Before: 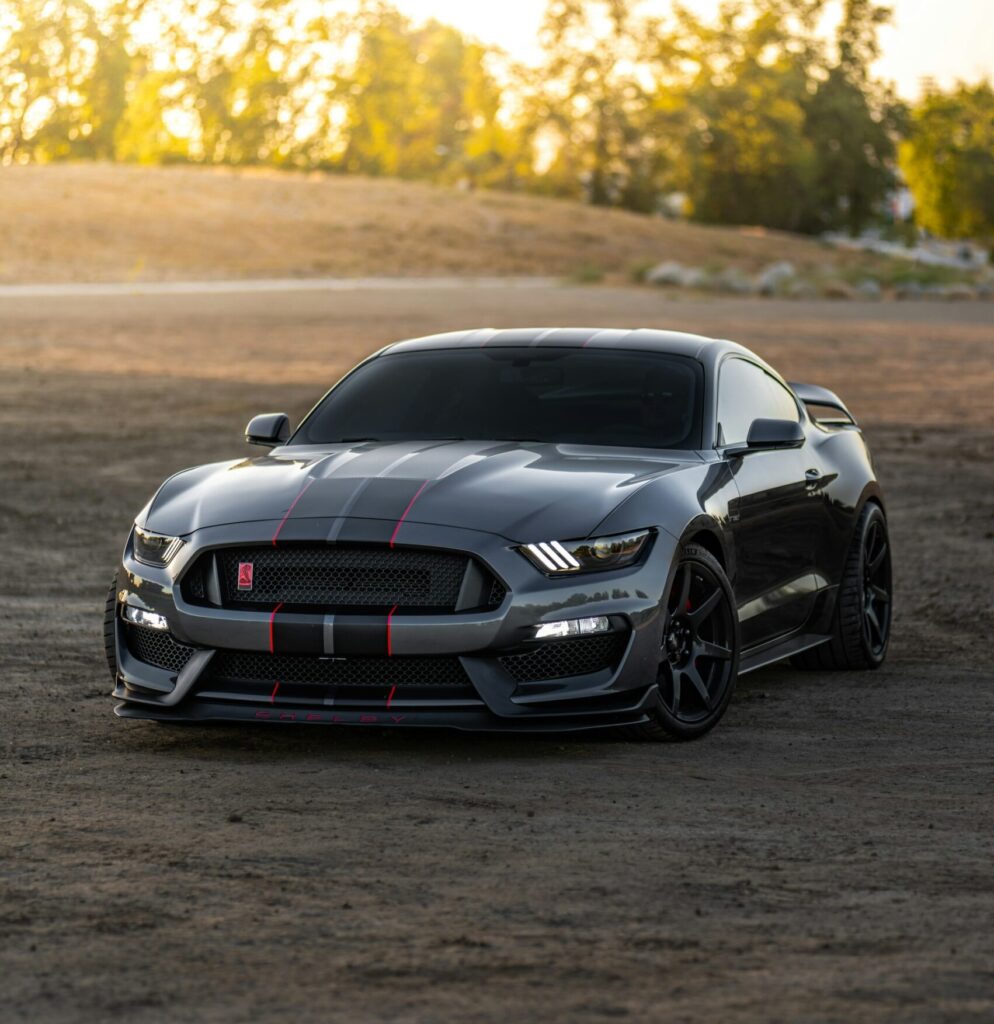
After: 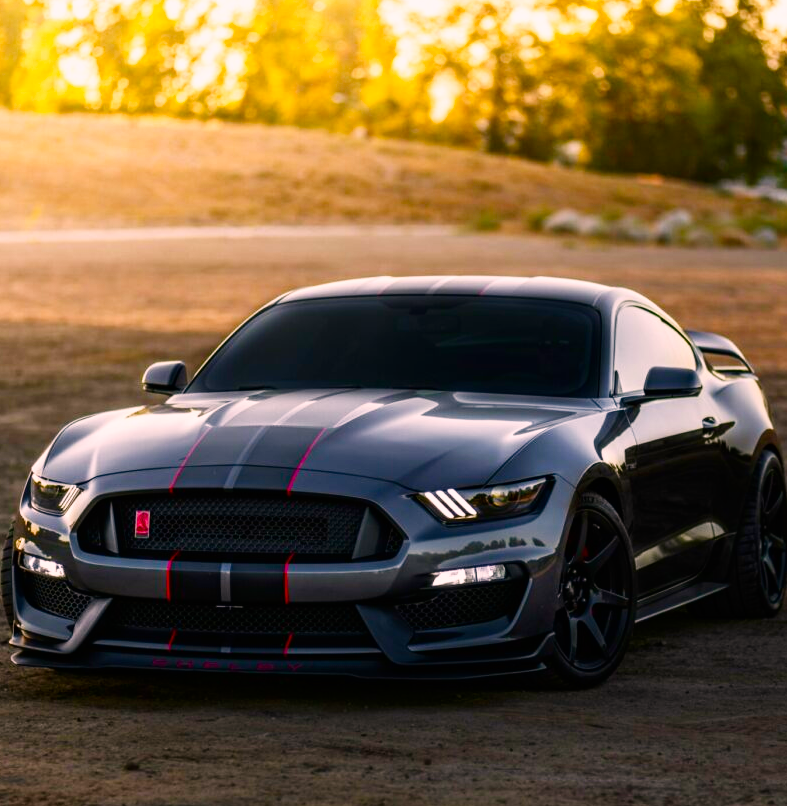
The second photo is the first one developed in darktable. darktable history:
contrast brightness saturation: contrast 0.066, brightness -0.134, saturation 0.062
crop and rotate: left 10.427%, top 5.145%, right 10.306%, bottom 16.095%
color correction: highlights a* 12.91, highlights b* 5.4
color balance rgb: global offset › luminance 0.281%, perceptual saturation grading › global saturation 20%, perceptual saturation grading › highlights -25.29%, perceptual saturation grading › shadows 25.327%, global vibrance 20%
tone curve: curves: ch0 [(0, 0) (0.004, 0.001) (0.133, 0.132) (0.325, 0.395) (0.455, 0.565) (0.832, 0.925) (1, 1)], preserve colors none
